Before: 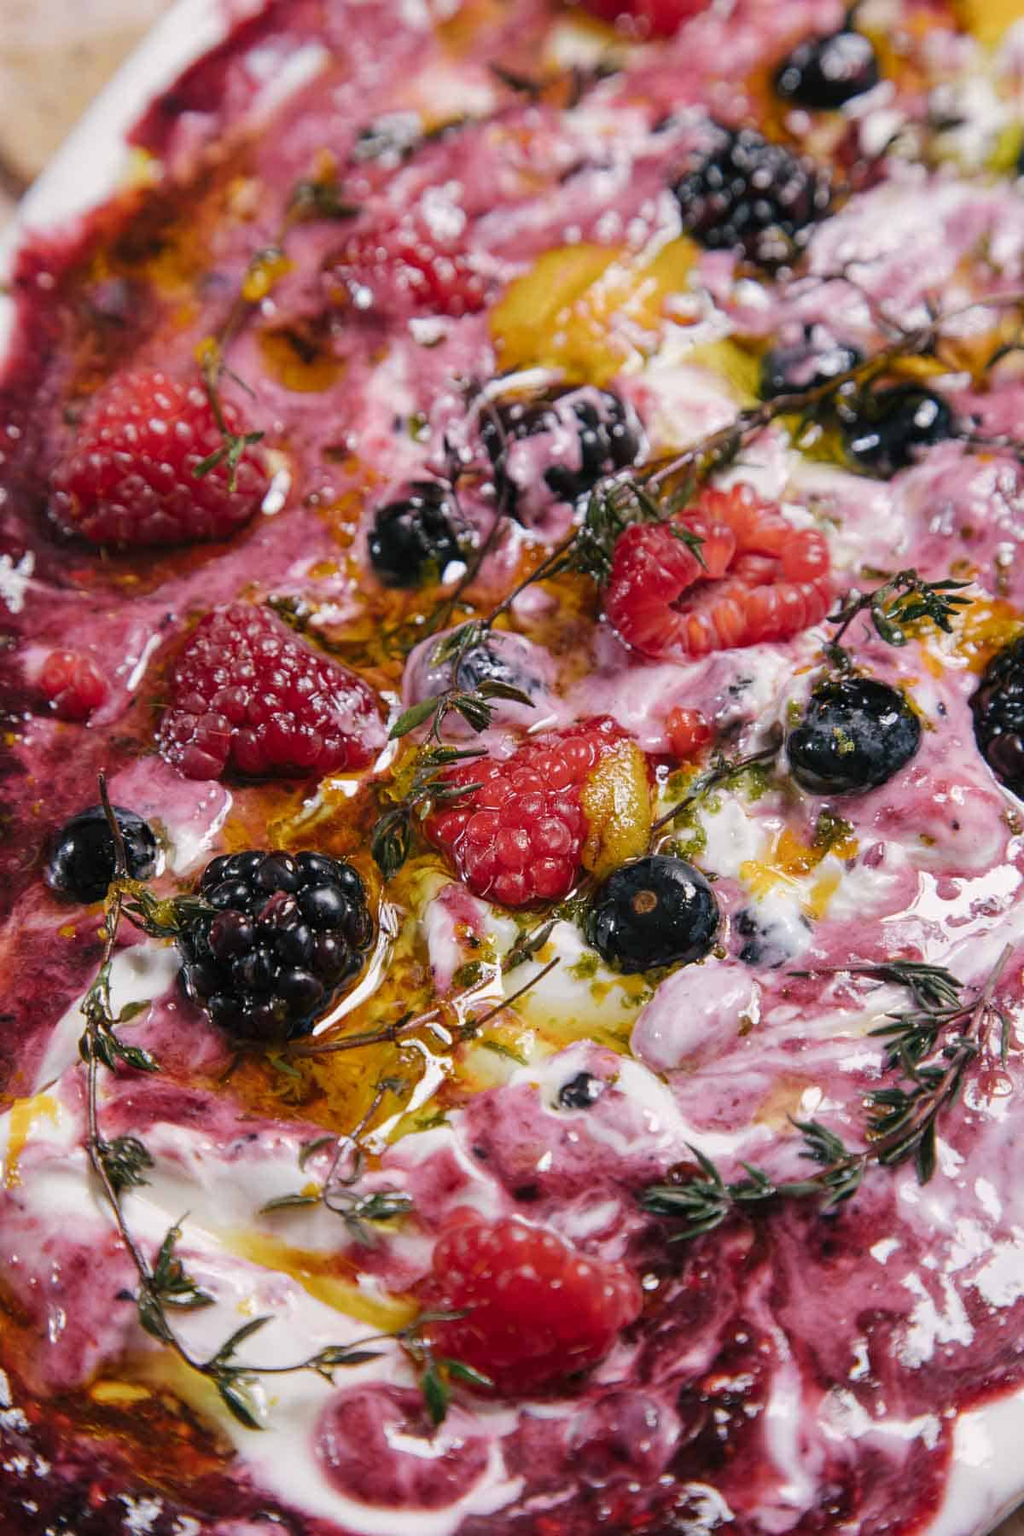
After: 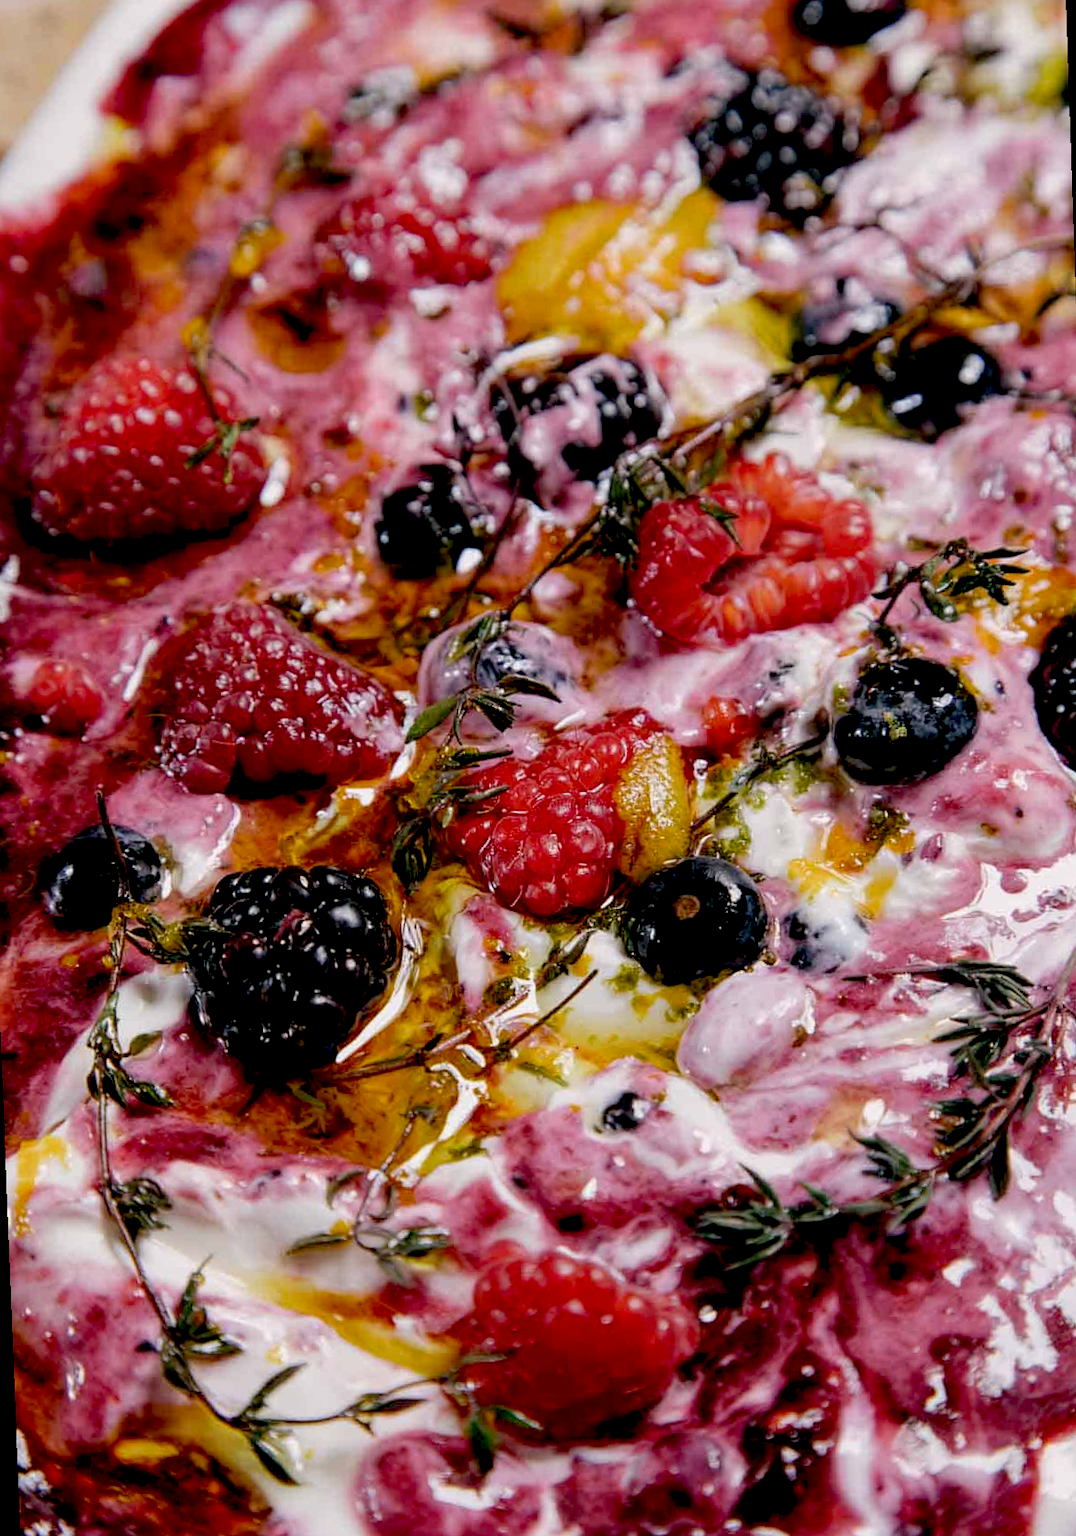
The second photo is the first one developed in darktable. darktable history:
exposure: black level correction 0.029, exposure -0.073 EV, compensate highlight preservation false
rotate and perspective: rotation -2.12°, lens shift (vertical) 0.009, lens shift (horizontal) -0.008, automatic cropping original format, crop left 0.036, crop right 0.964, crop top 0.05, crop bottom 0.959
